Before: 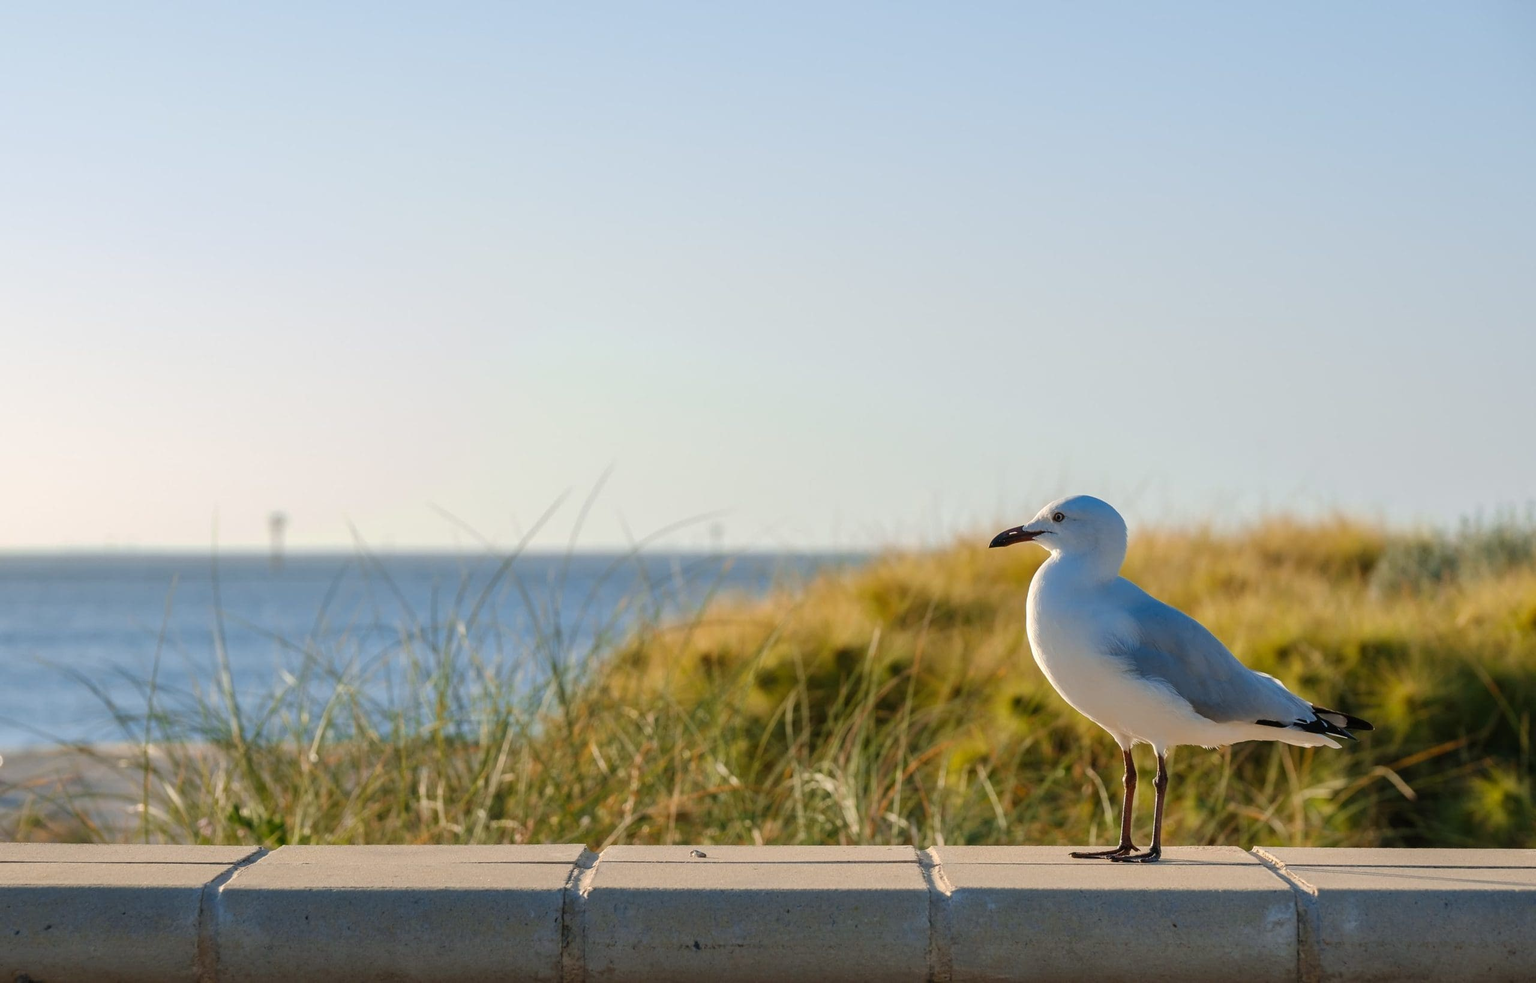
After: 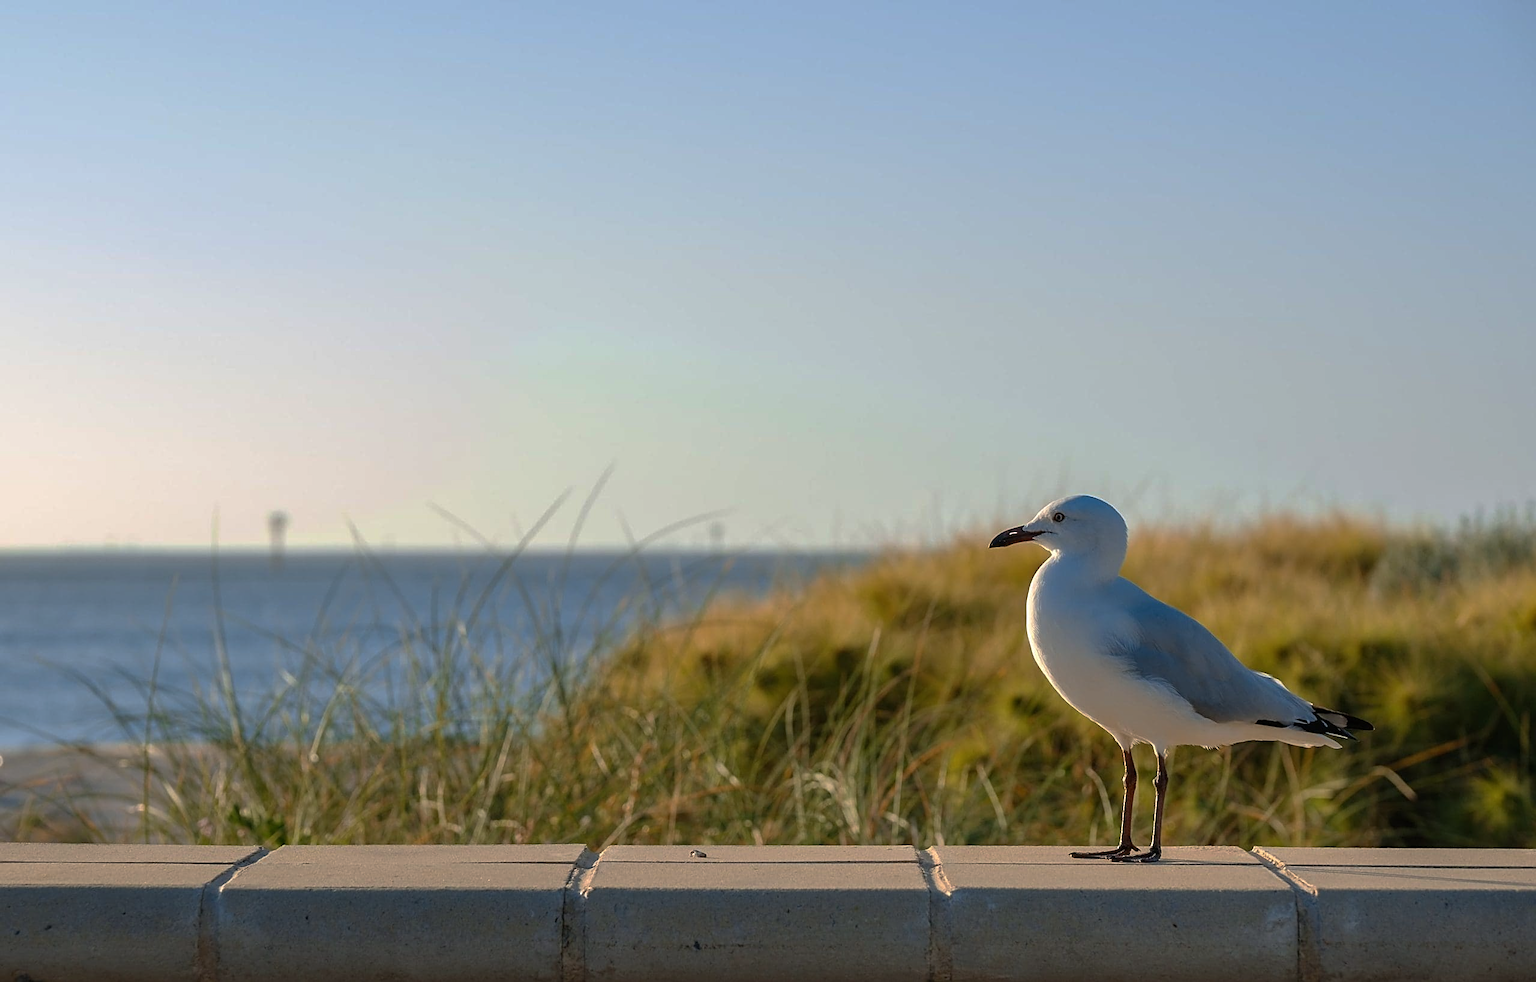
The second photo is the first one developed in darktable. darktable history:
sharpen: on, module defaults
base curve: curves: ch0 [(0, 0) (0.595, 0.418) (1, 1)], preserve colors none
